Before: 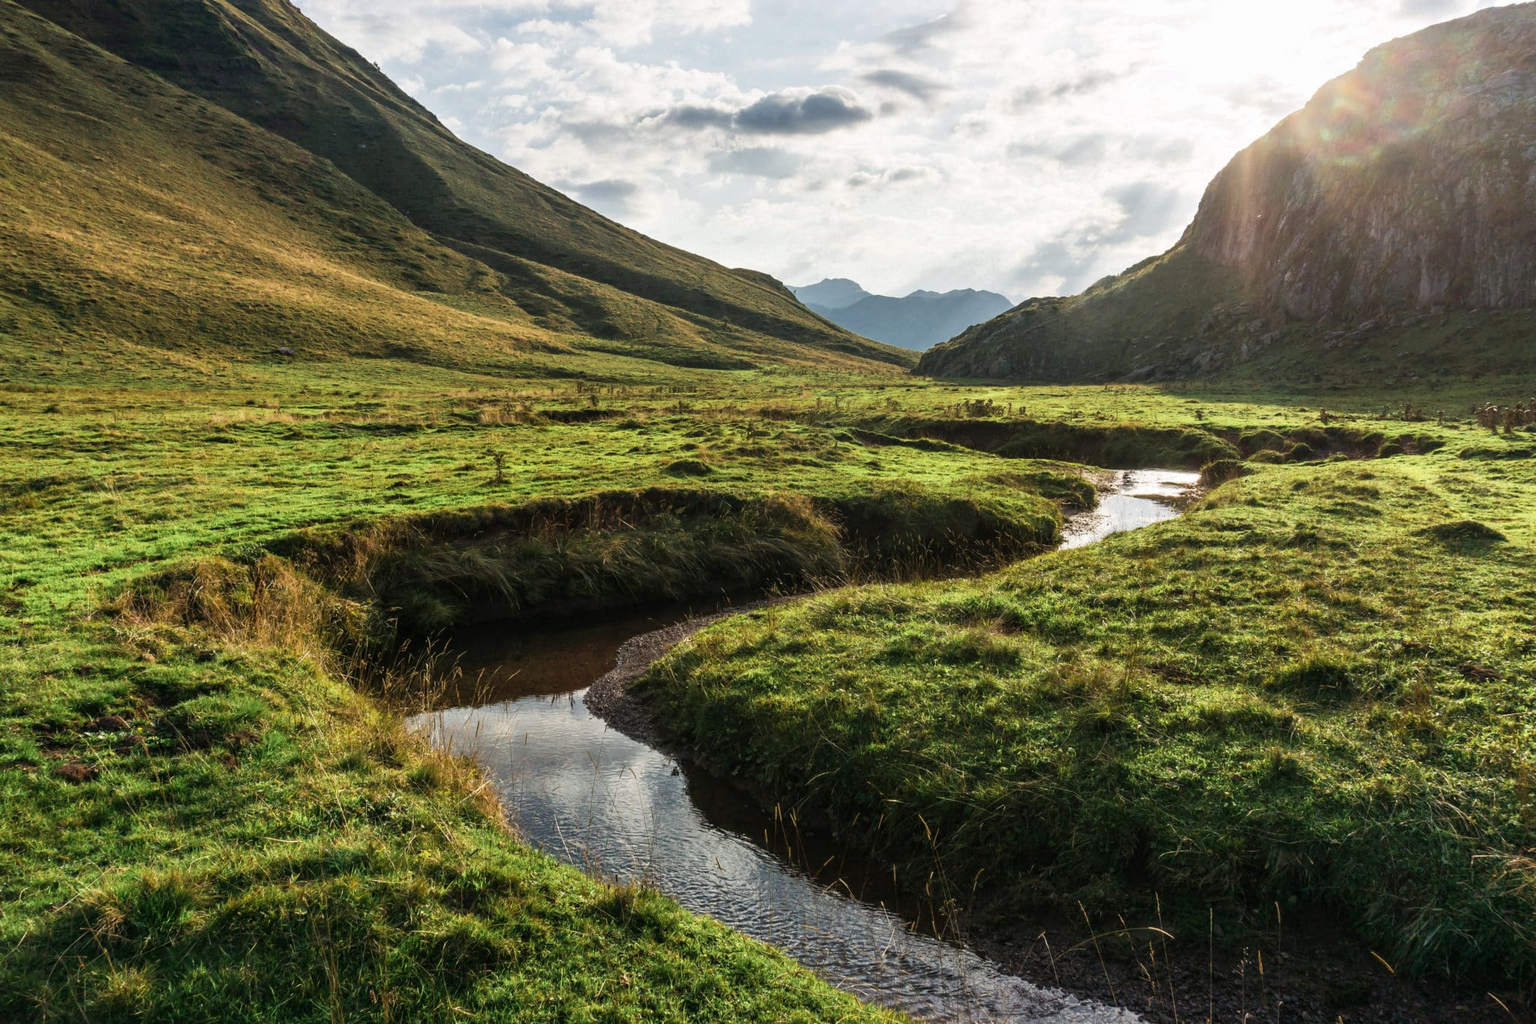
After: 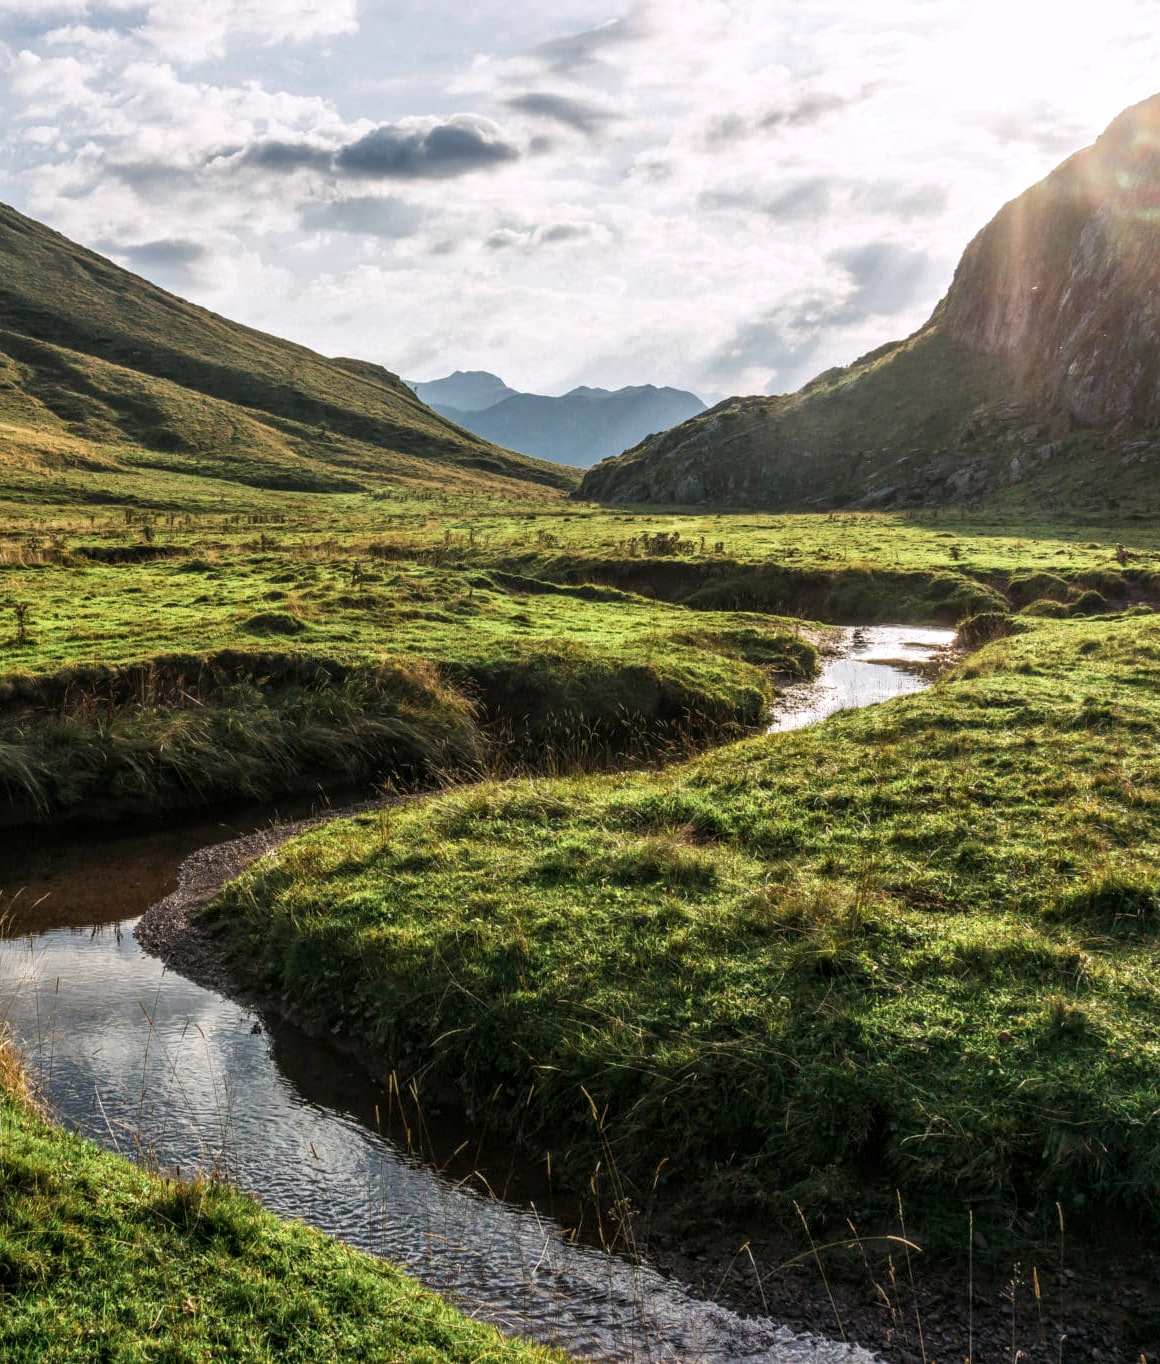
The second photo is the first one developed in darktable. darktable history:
local contrast: on, module defaults
crop: left 31.458%, top 0%, right 11.876%
white balance: red 1.009, blue 1.027
